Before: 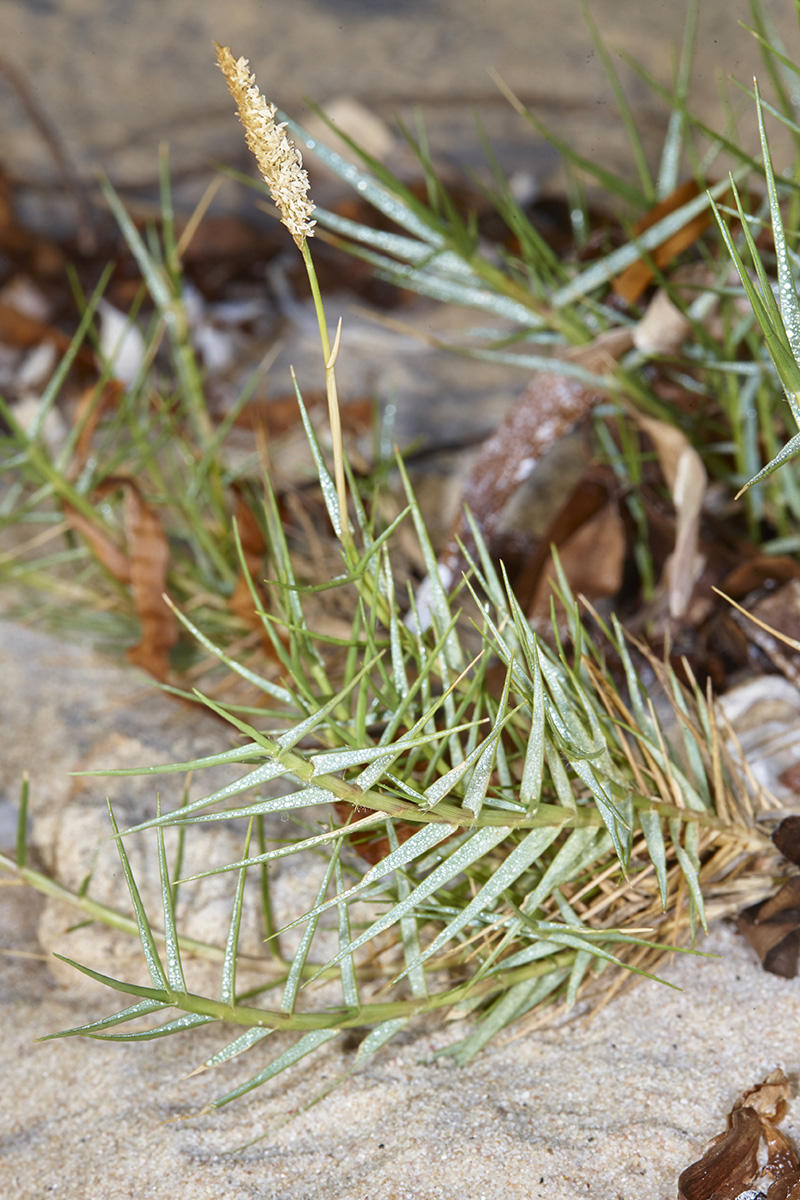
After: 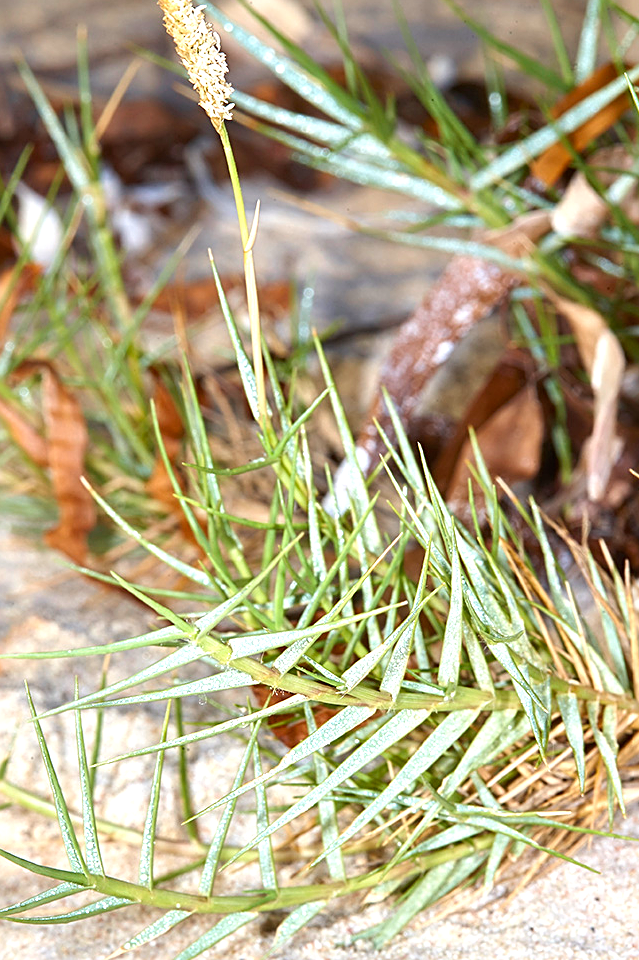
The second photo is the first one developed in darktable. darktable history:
crop and rotate: left 10.285%, top 9.798%, right 9.837%, bottom 10.176%
exposure: black level correction 0, exposure 0.698 EV, compensate exposure bias true, compensate highlight preservation false
sharpen: on, module defaults
